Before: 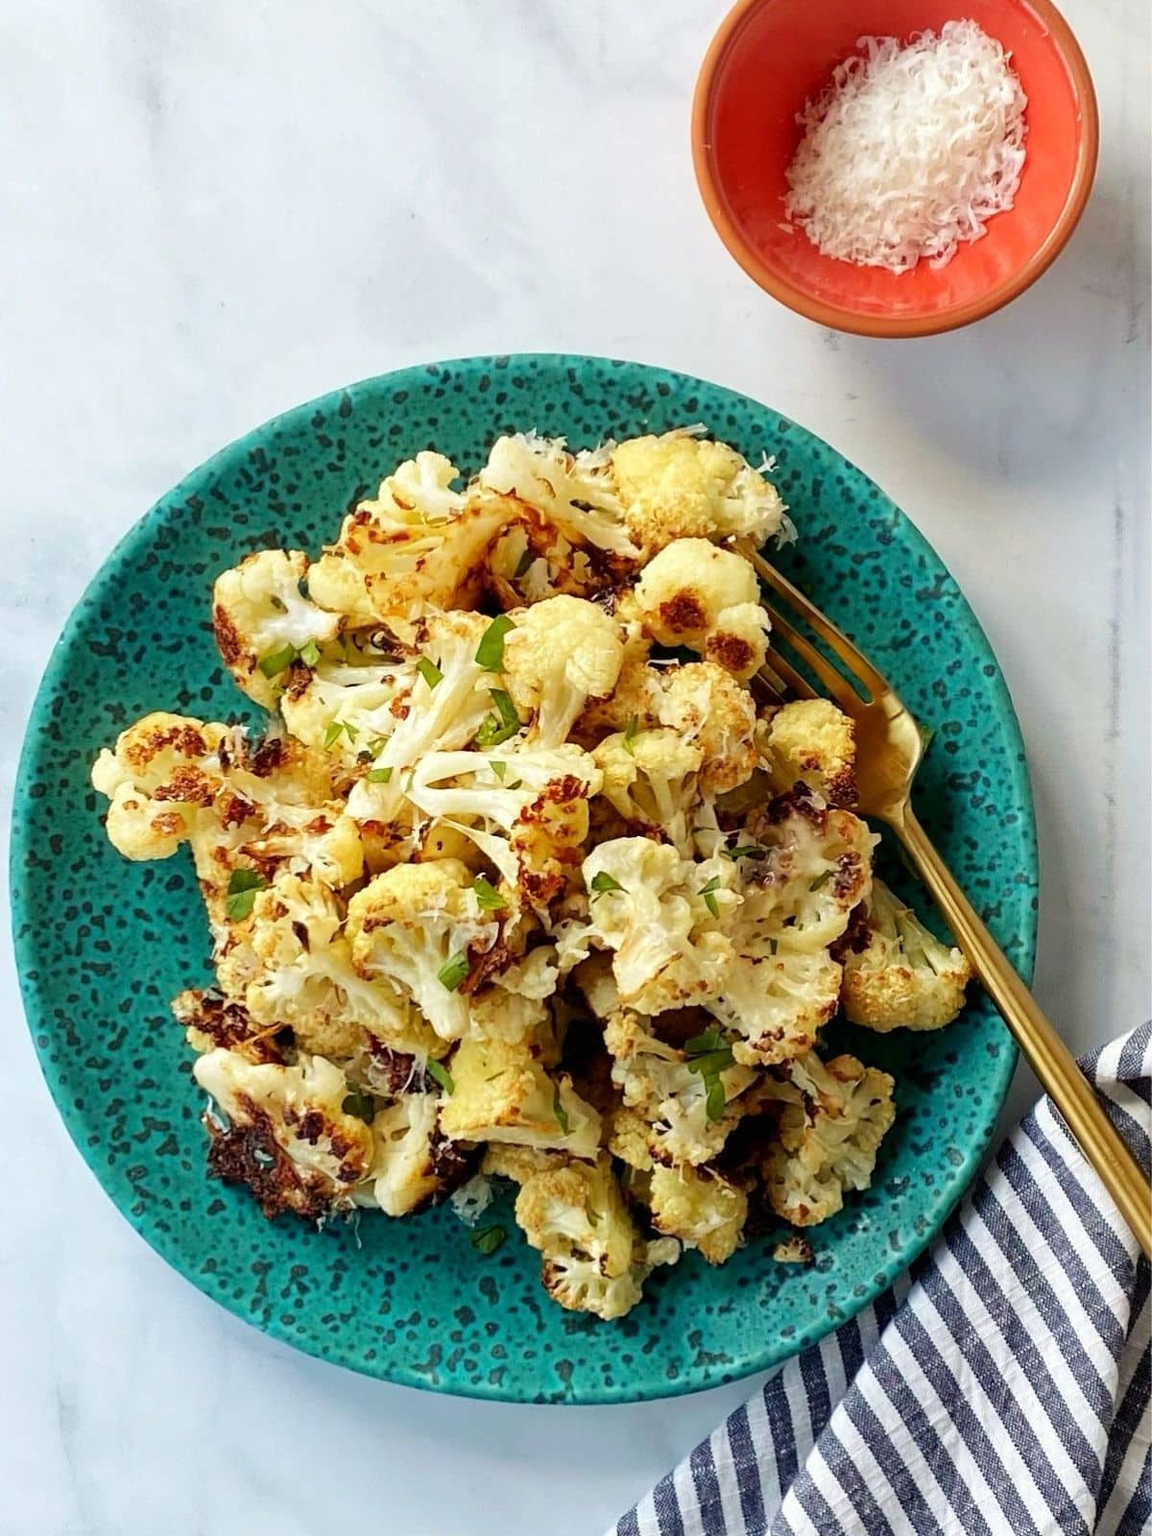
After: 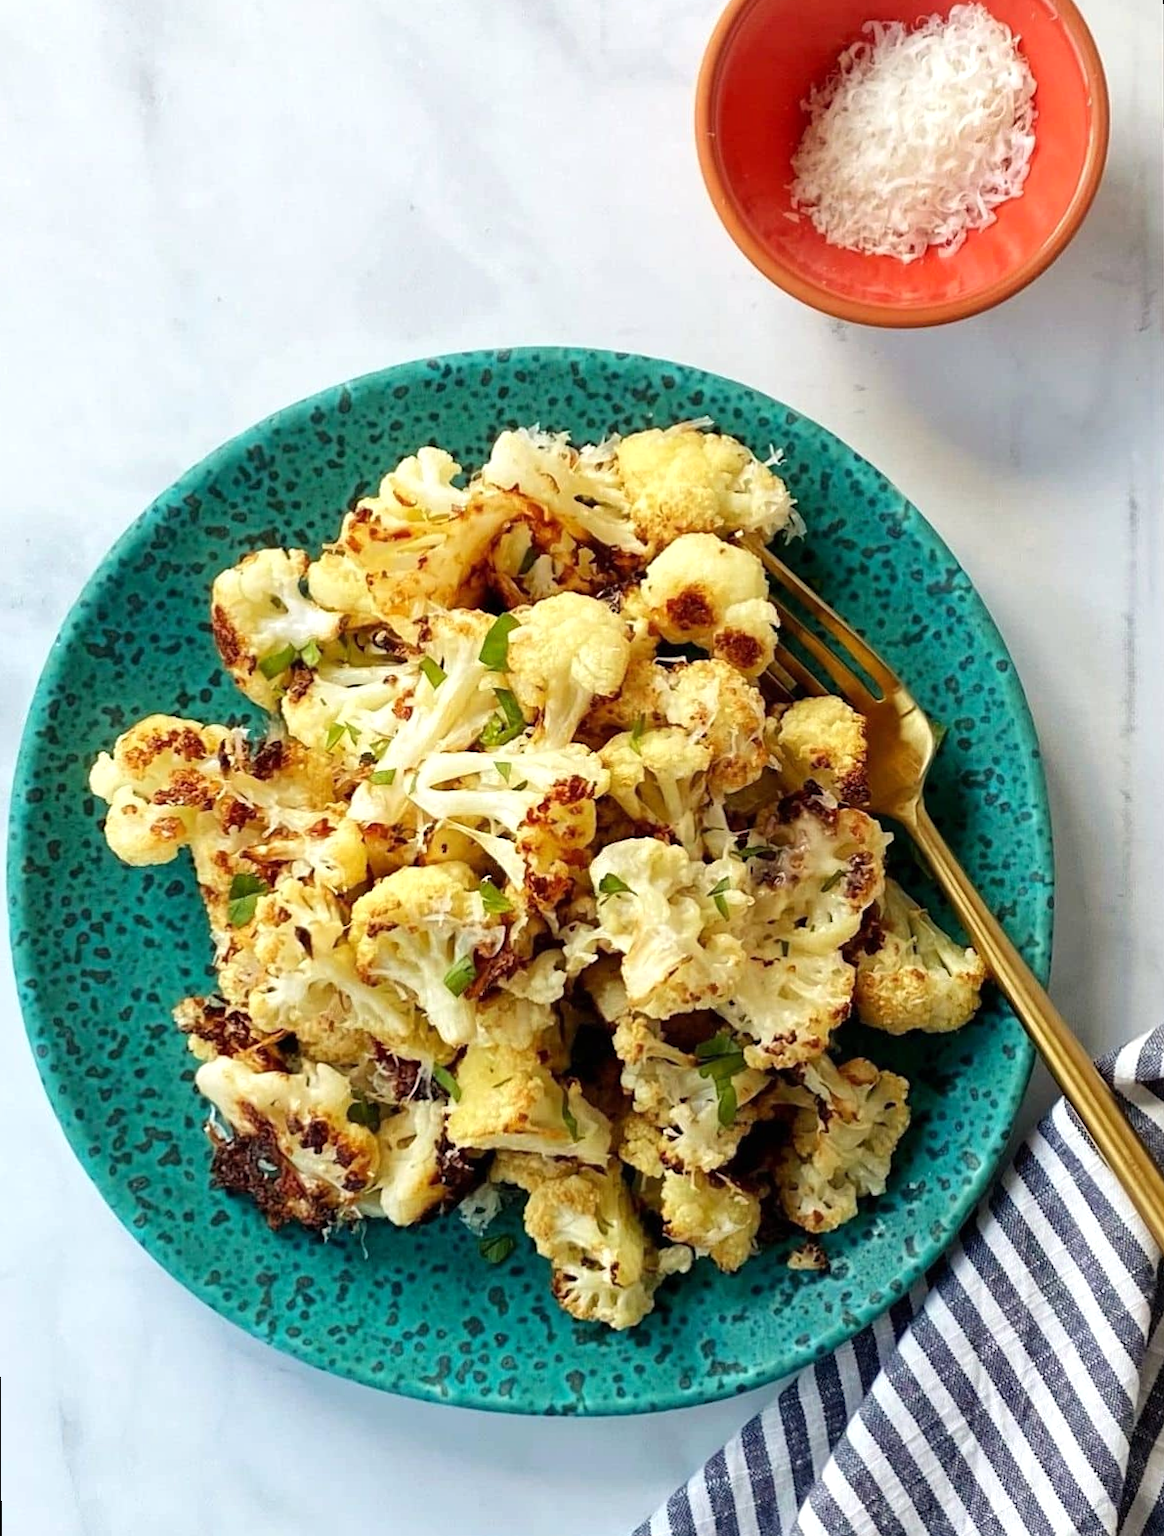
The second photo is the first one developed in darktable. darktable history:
rotate and perspective: rotation -0.45°, automatic cropping original format, crop left 0.008, crop right 0.992, crop top 0.012, crop bottom 0.988
levels: levels [0, 0.48, 0.961]
